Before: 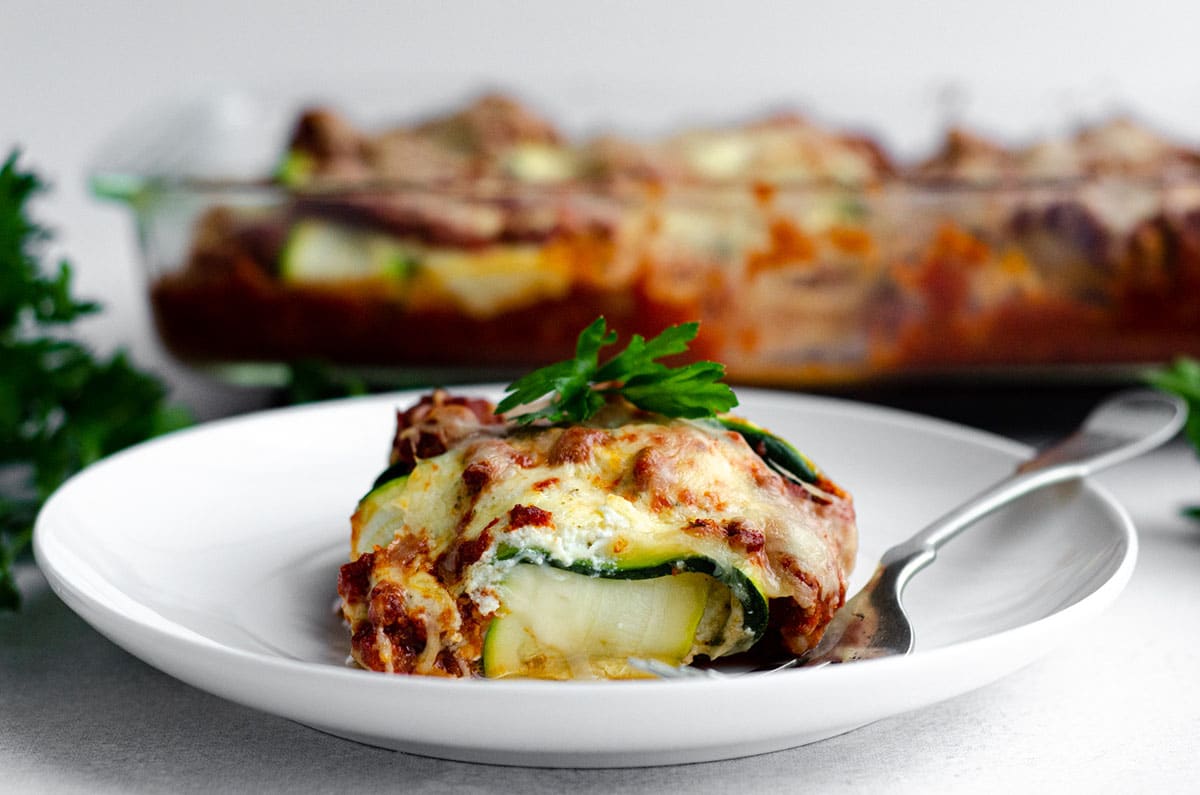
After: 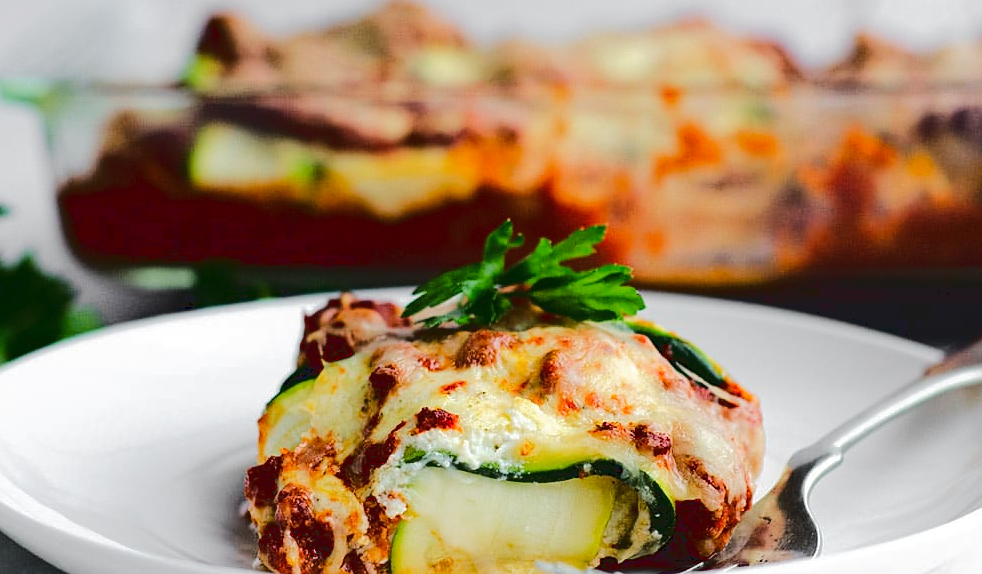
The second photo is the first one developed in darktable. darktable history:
sharpen: radius 0.971, amount 0.607
tone curve: curves: ch0 [(0, 0) (0.003, 0.089) (0.011, 0.089) (0.025, 0.088) (0.044, 0.089) (0.069, 0.094) (0.1, 0.108) (0.136, 0.119) (0.177, 0.147) (0.224, 0.204) (0.277, 0.28) (0.335, 0.389) (0.399, 0.486) (0.468, 0.588) (0.543, 0.647) (0.623, 0.705) (0.709, 0.759) (0.801, 0.815) (0.898, 0.873) (1, 1)], color space Lab, linked channels, preserve colors none
crop: left 7.799%, top 12.21%, right 10.328%, bottom 15.464%
